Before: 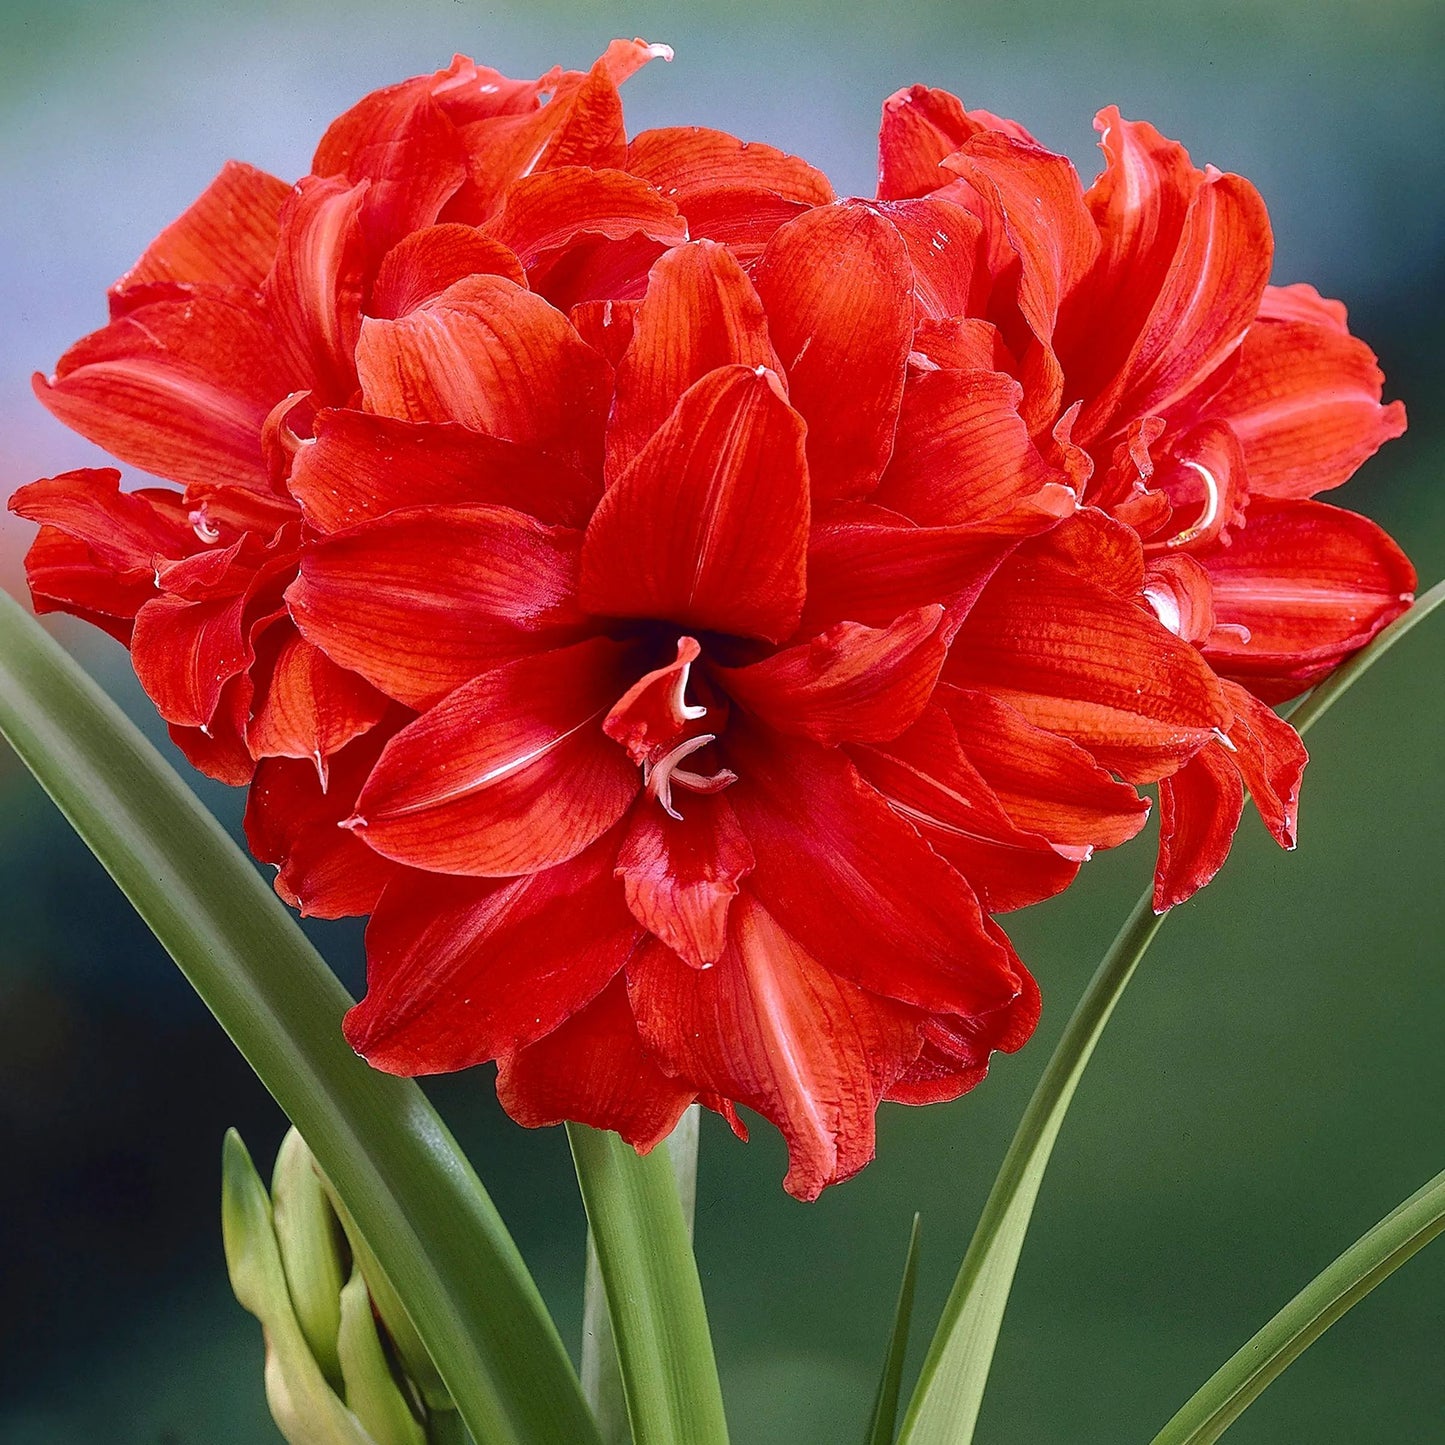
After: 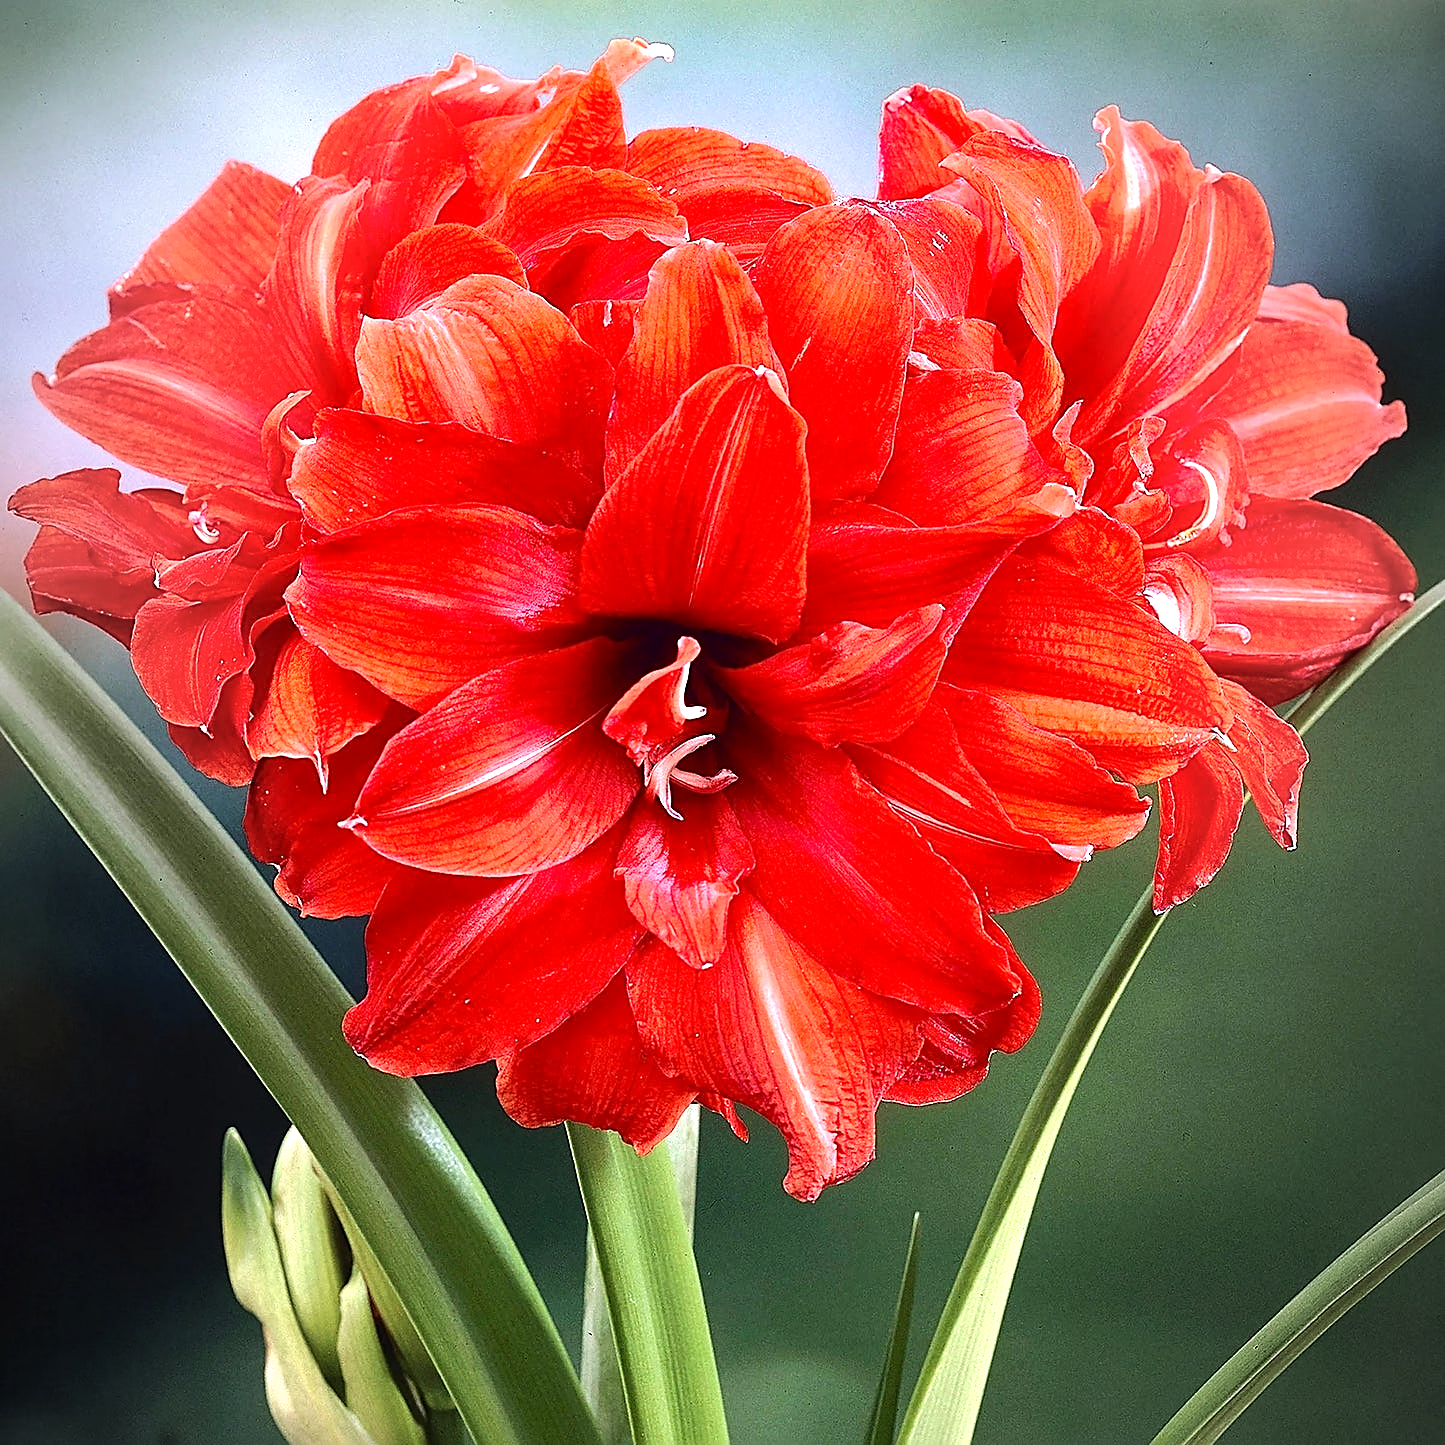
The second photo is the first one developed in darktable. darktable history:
sharpen: on, module defaults
vignetting: fall-off start 97%, fall-off radius 100%, width/height ratio 0.609, unbound false
tone equalizer: -8 EV -0.75 EV, -7 EV -0.7 EV, -6 EV -0.6 EV, -5 EV -0.4 EV, -3 EV 0.4 EV, -2 EV 0.6 EV, -1 EV 0.7 EV, +0 EV 0.75 EV, edges refinement/feathering 500, mask exposure compensation -1.57 EV, preserve details no
exposure: black level correction 0.001, exposure 0.5 EV, compensate exposure bias true, compensate highlight preservation false
